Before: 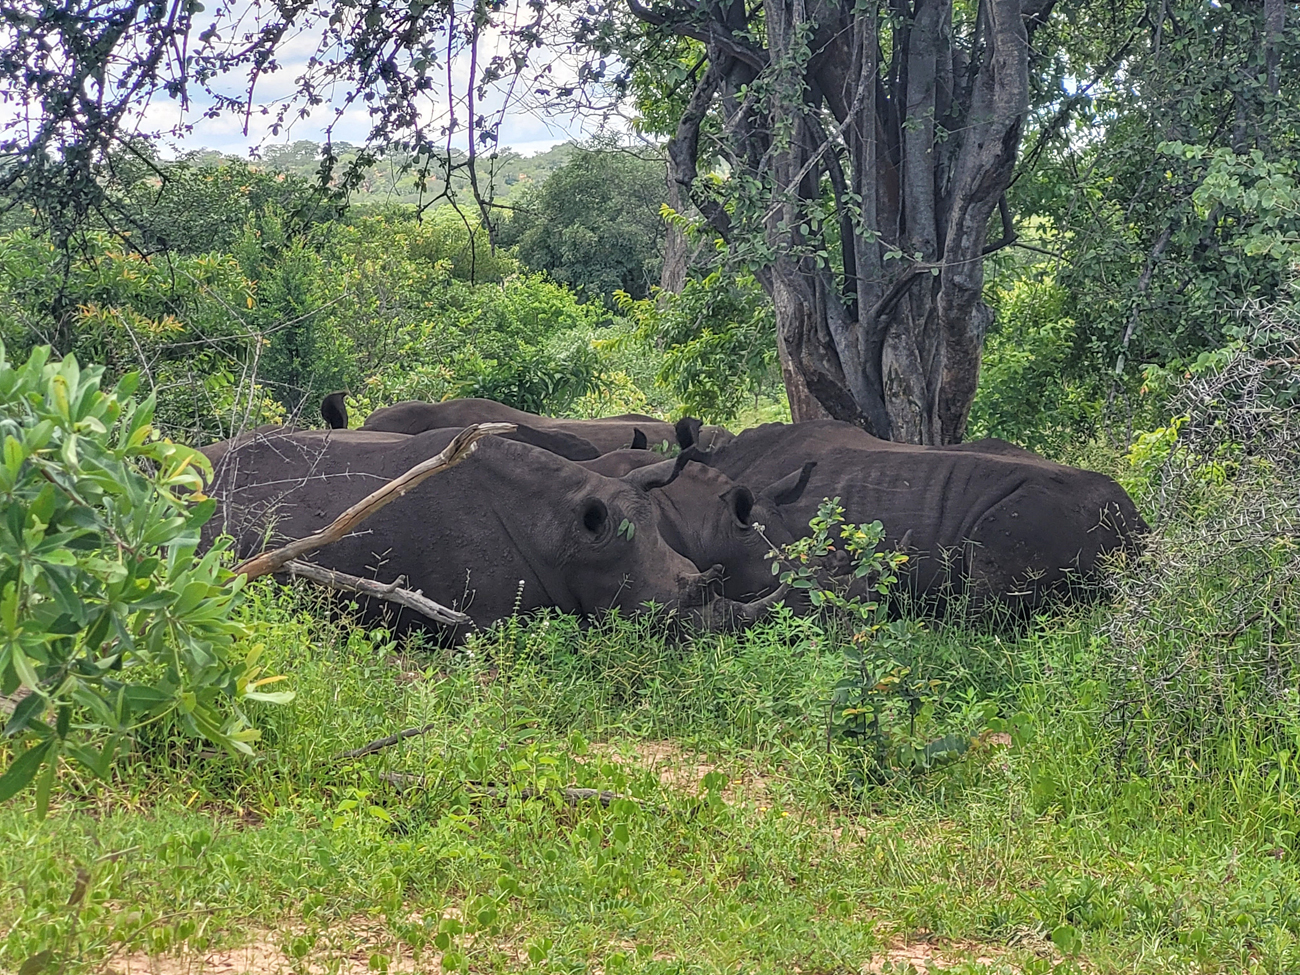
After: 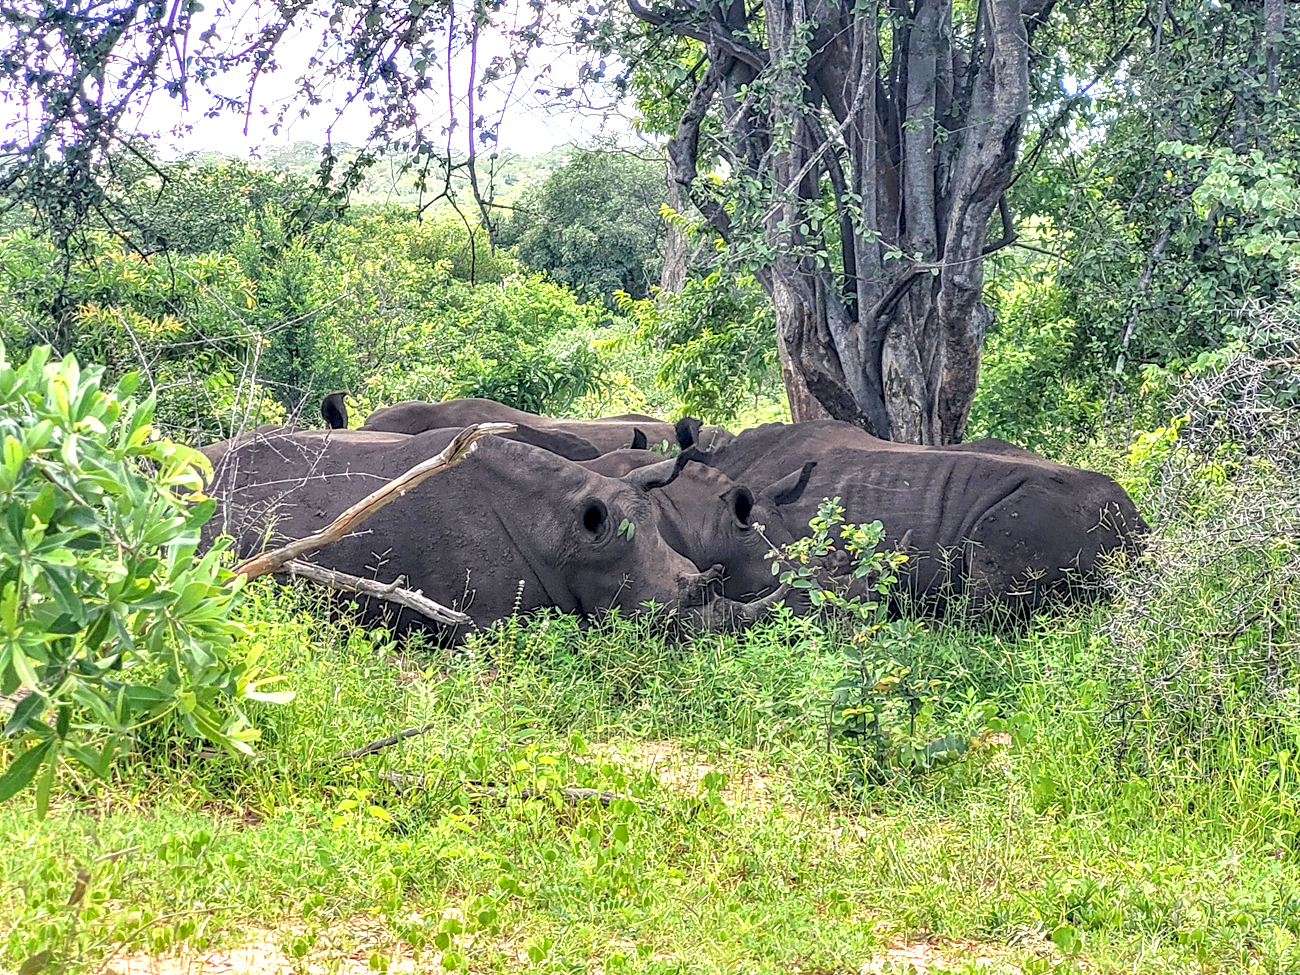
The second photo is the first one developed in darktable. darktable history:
exposure: black level correction 0.008, exposure 0.979 EV, compensate highlight preservation false
local contrast: on, module defaults
